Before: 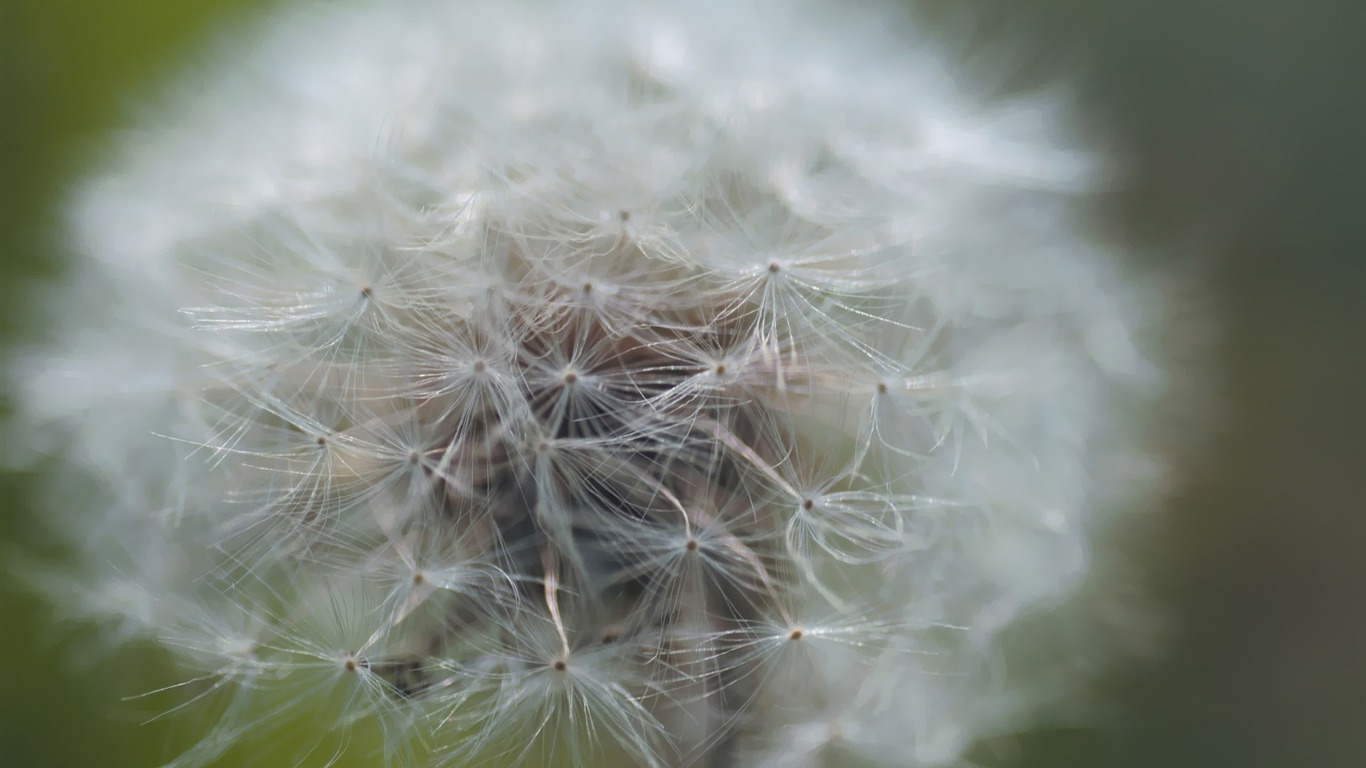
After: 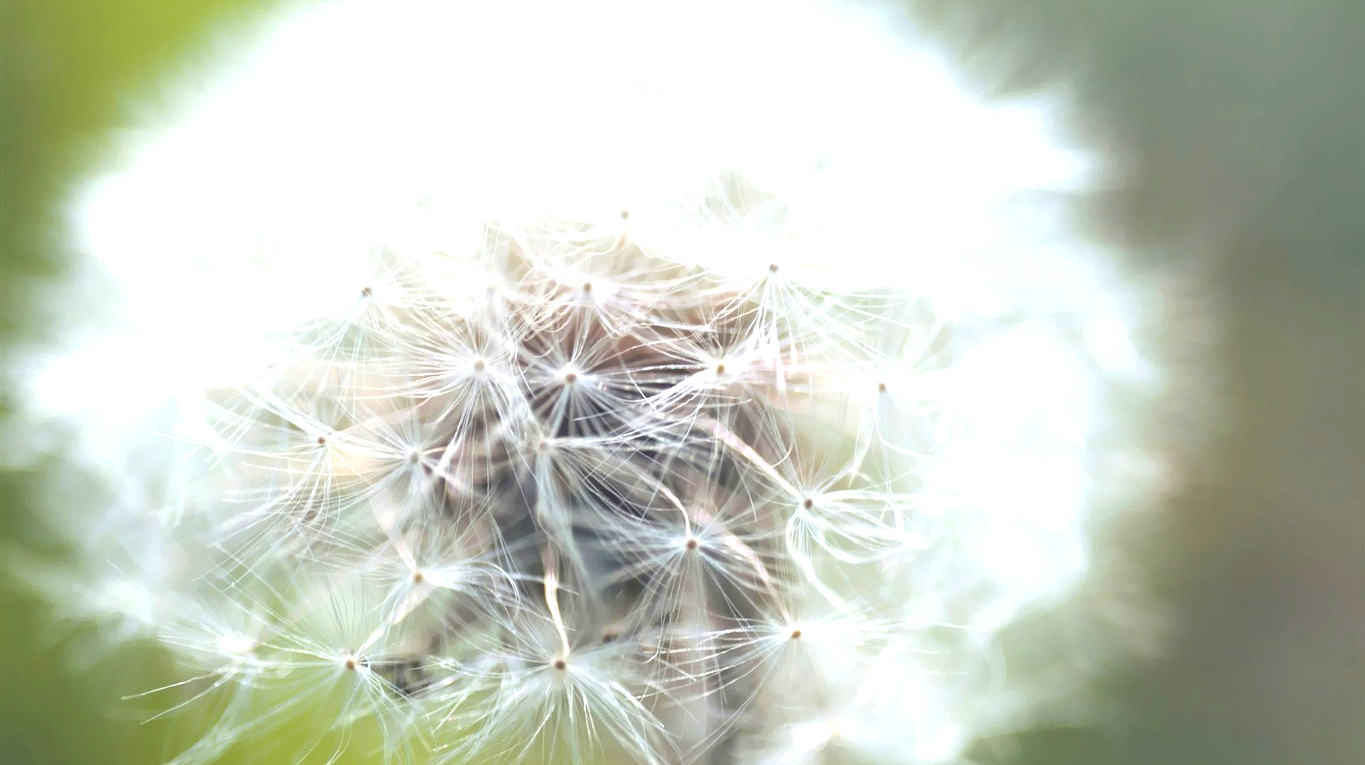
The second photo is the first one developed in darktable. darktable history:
crop: top 0.167%, bottom 0.153%
contrast brightness saturation: contrast 0.101, brightness 0.015, saturation 0.016
exposure: black level correction 0, exposure 1.51 EV, compensate highlight preservation false
